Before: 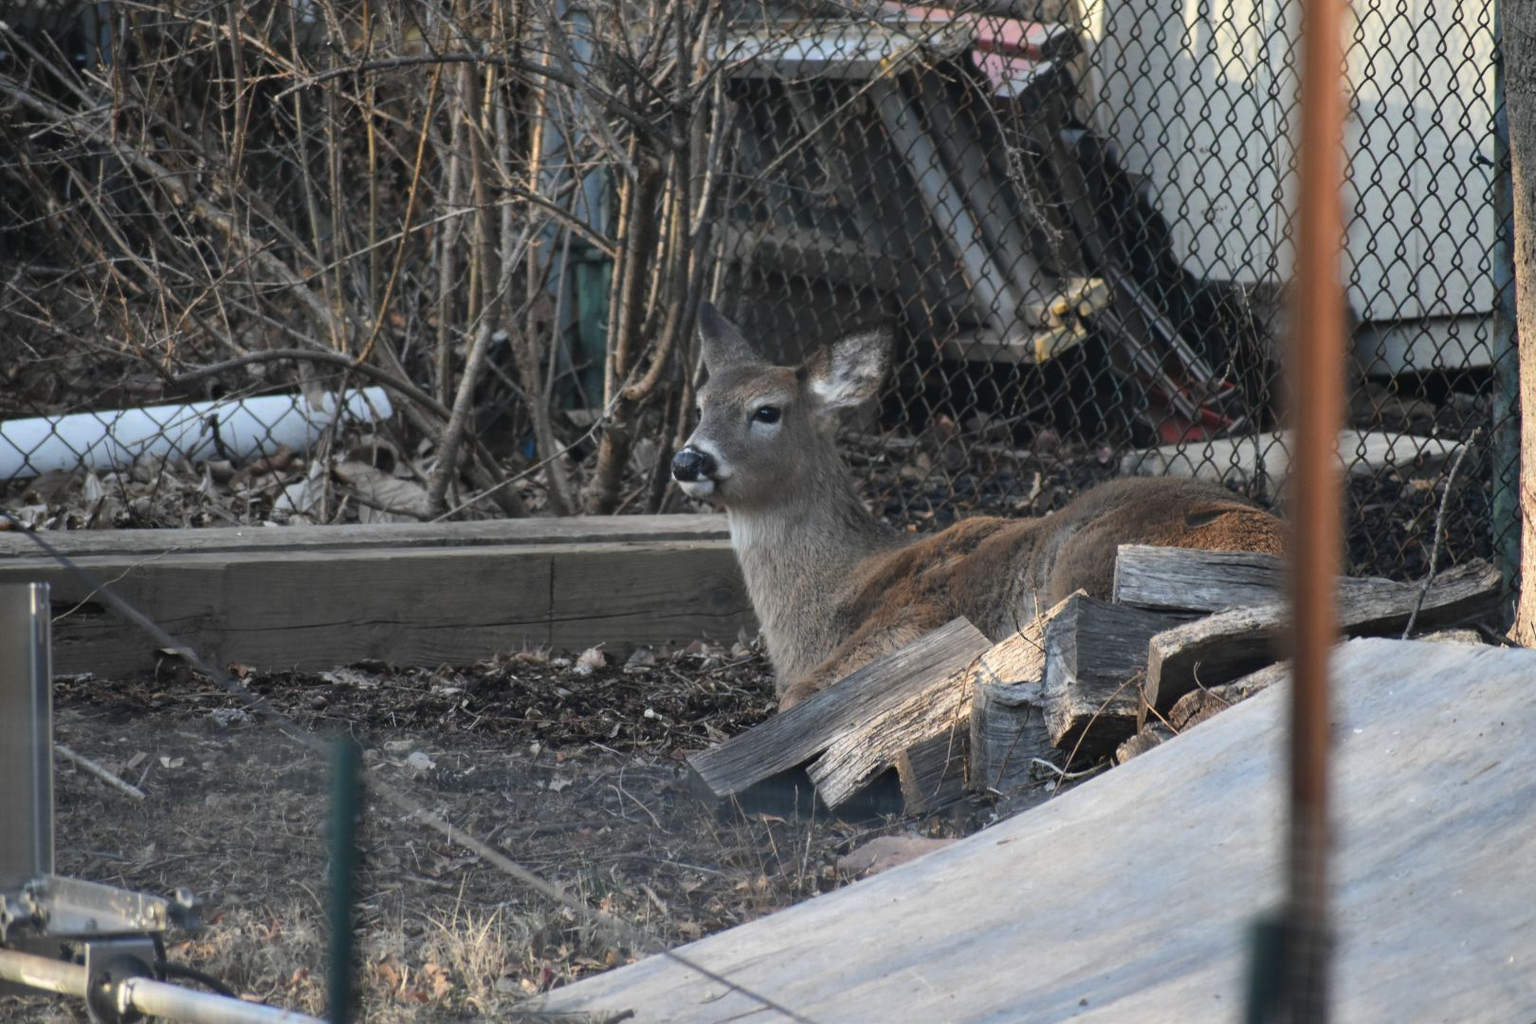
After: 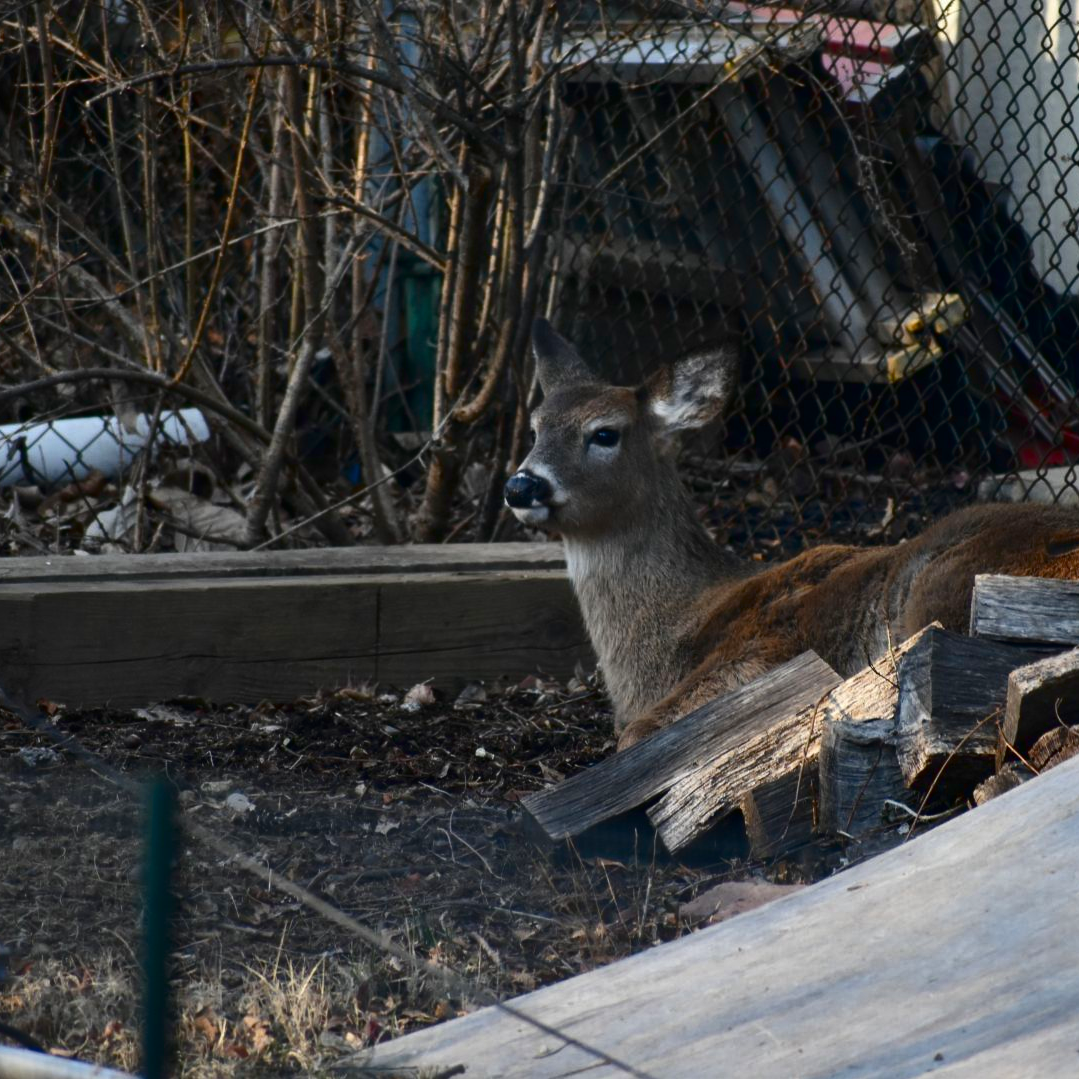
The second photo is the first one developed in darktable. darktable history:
contrast brightness saturation: contrast 0.13, brightness -0.24, saturation 0.14
color balance rgb: perceptual saturation grading › global saturation 20%, perceptual saturation grading › highlights -25%, perceptual saturation grading › shadows 25%
crop and rotate: left 12.648%, right 20.685%
